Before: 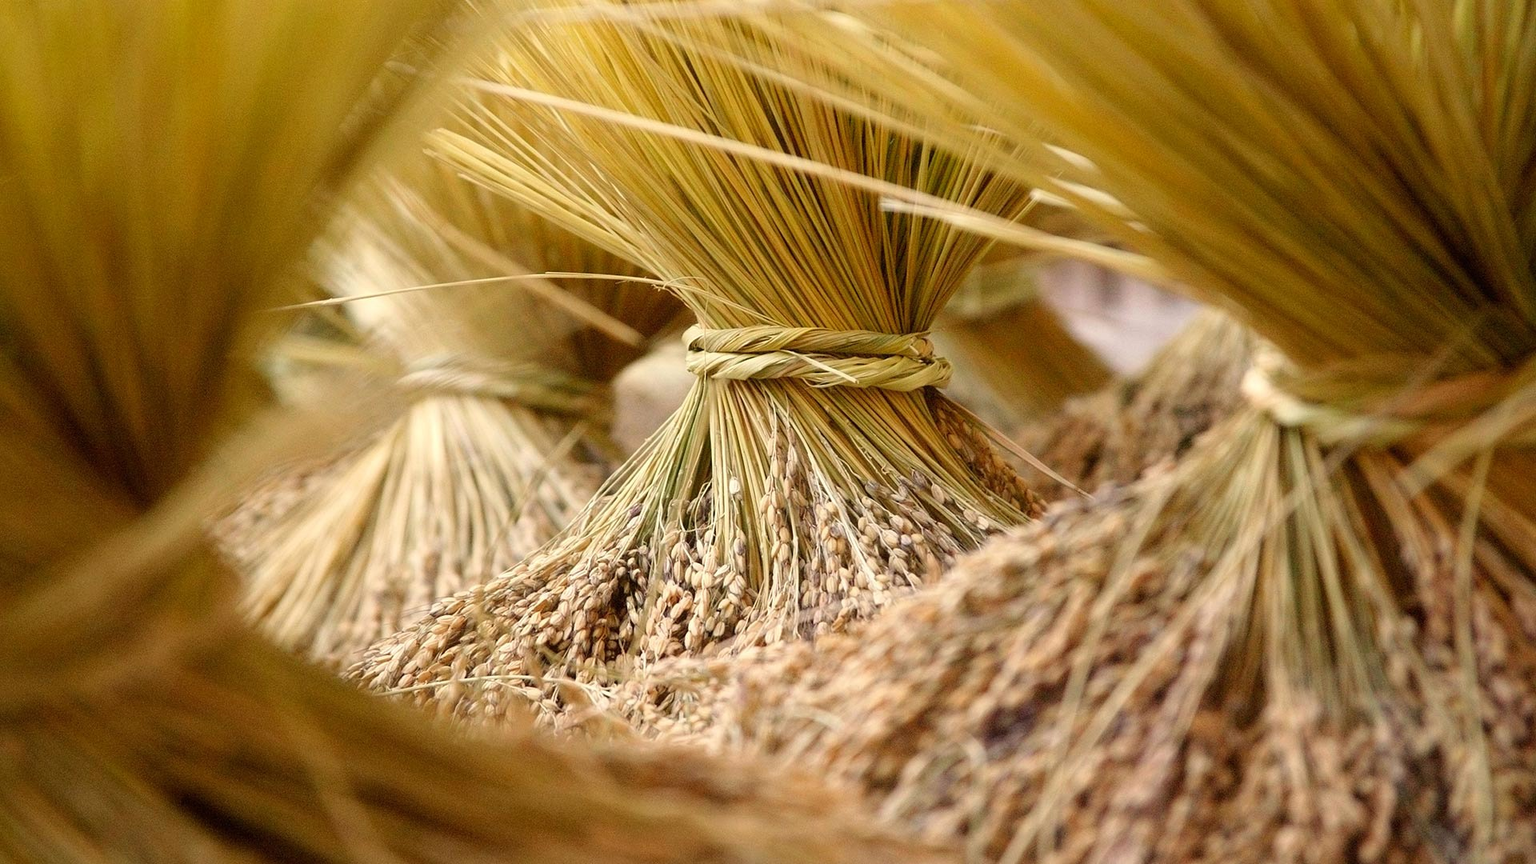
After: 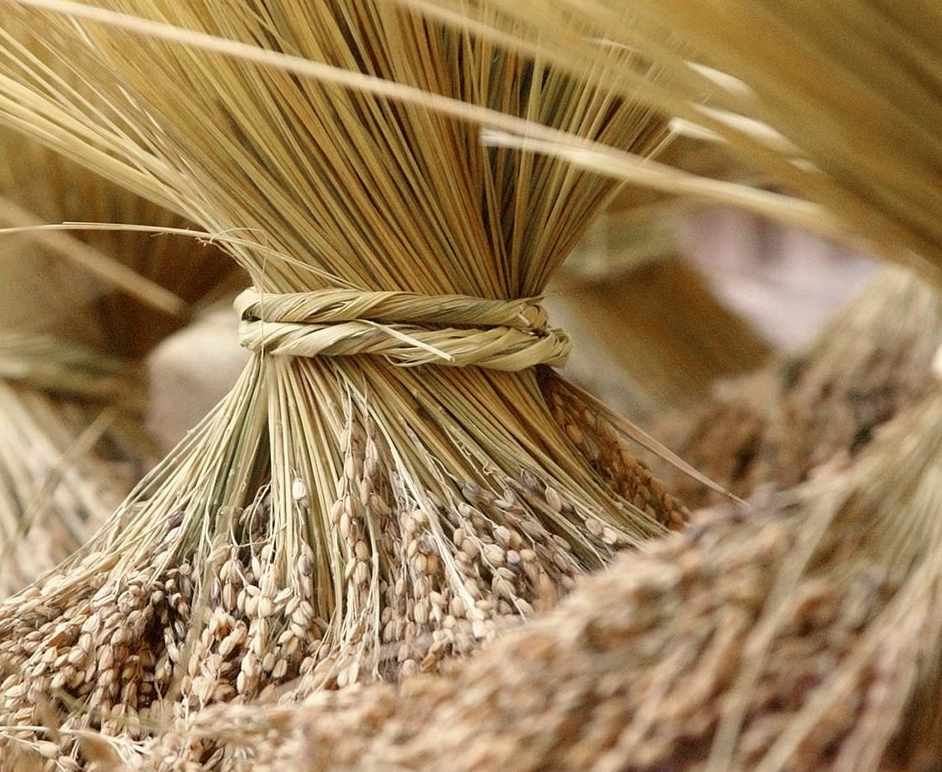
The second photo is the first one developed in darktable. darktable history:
crop: left 32.266%, top 10.926%, right 18.632%, bottom 17.536%
color zones: curves: ch0 [(0, 0.5) (0.125, 0.4) (0.25, 0.5) (0.375, 0.4) (0.5, 0.4) (0.625, 0.6) (0.75, 0.6) (0.875, 0.5)]; ch1 [(0, 0.35) (0.125, 0.45) (0.25, 0.35) (0.375, 0.35) (0.5, 0.35) (0.625, 0.35) (0.75, 0.45) (0.875, 0.35)]; ch2 [(0, 0.6) (0.125, 0.5) (0.25, 0.5) (0.375, 0.6) (0.5, 0.6) (0.625, 0.5) (0.75, 0.5) (0.875, 0.5)]
